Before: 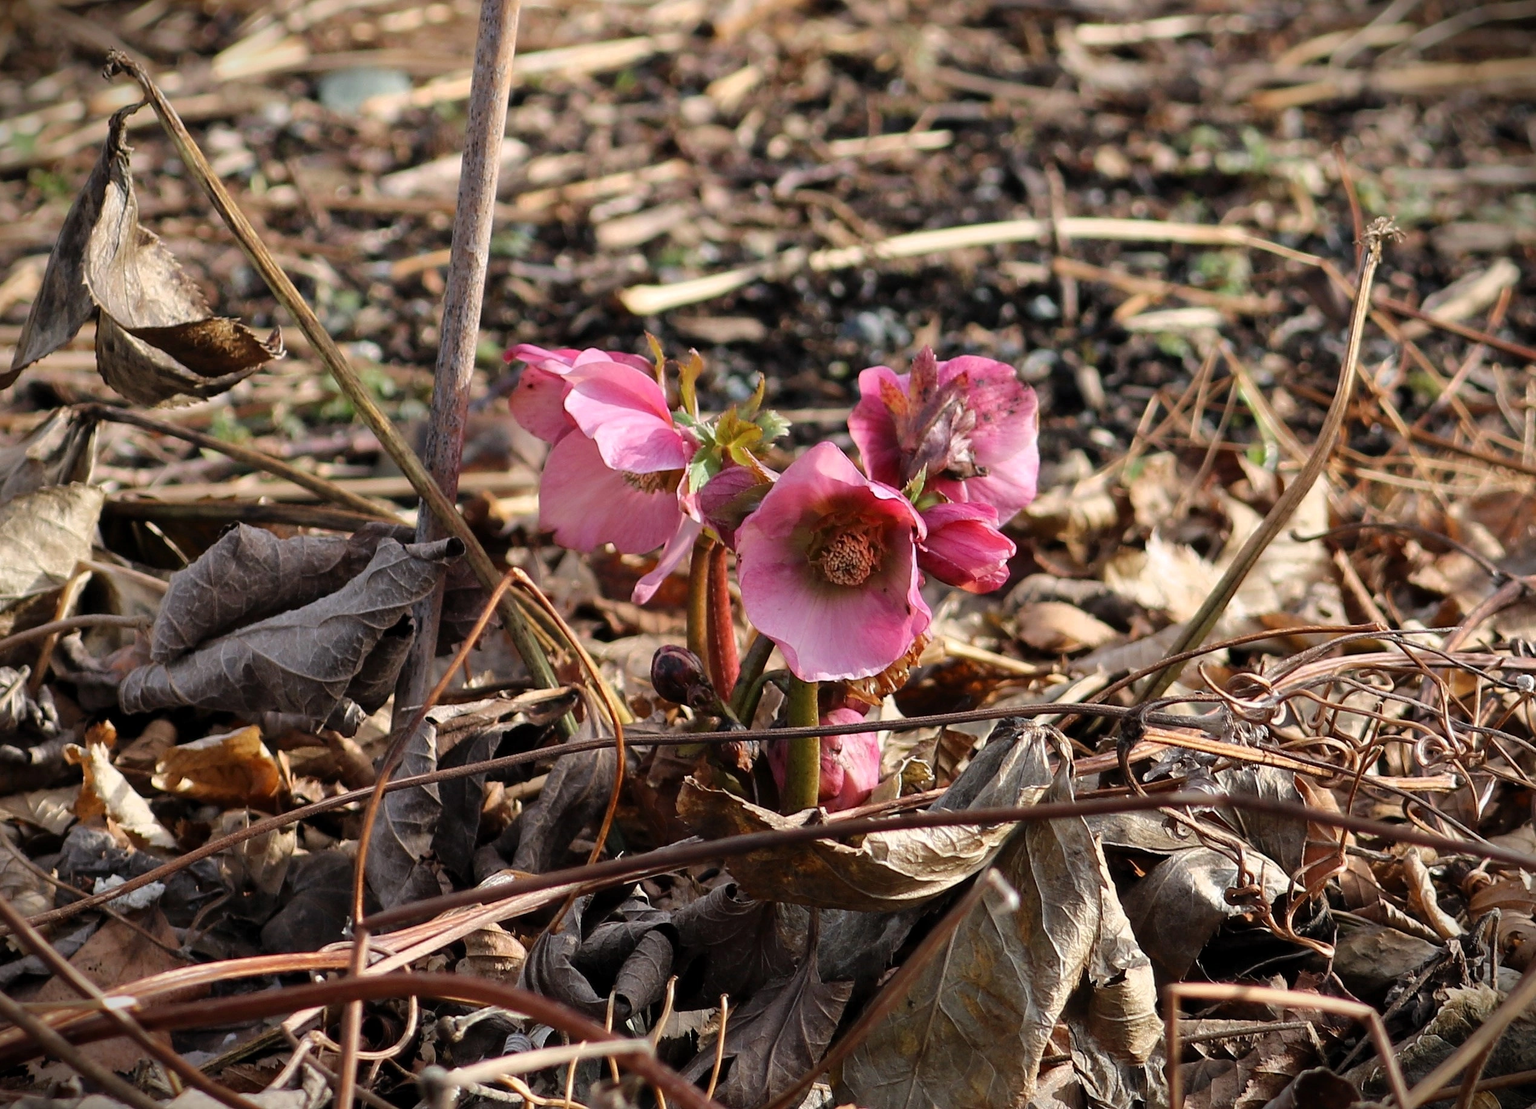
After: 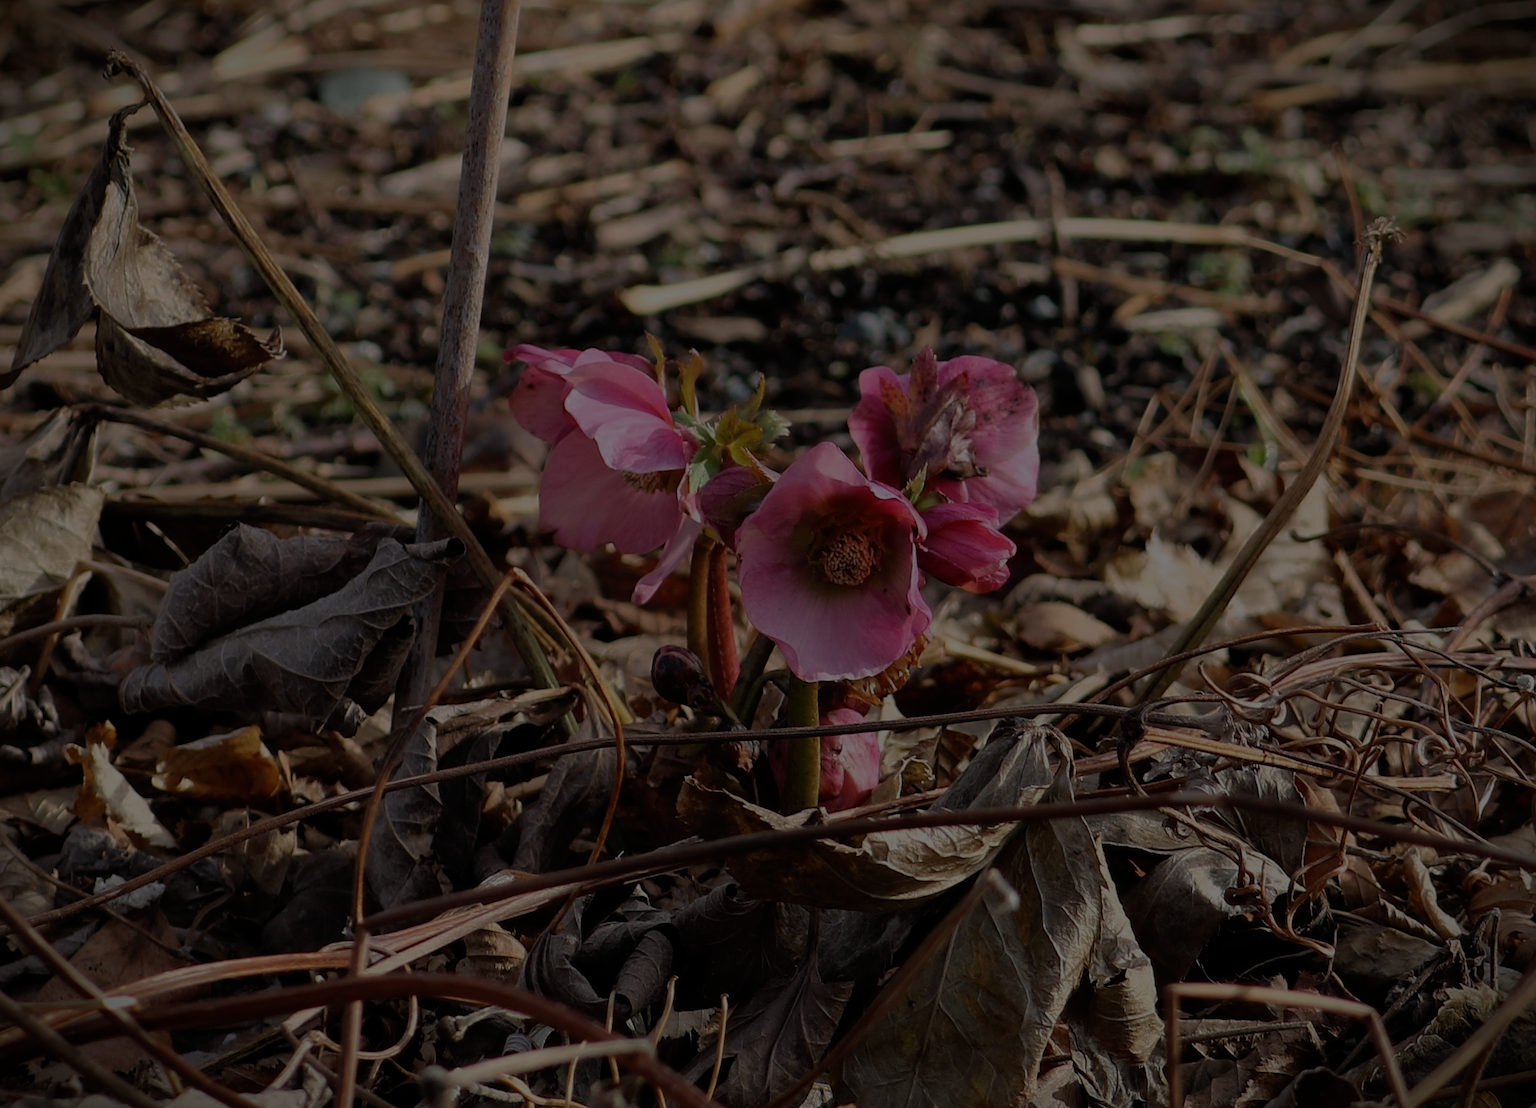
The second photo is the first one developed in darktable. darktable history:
exposure: exposure -2.418 EV, compensate exposure bias true, compensate highlight preservation false
